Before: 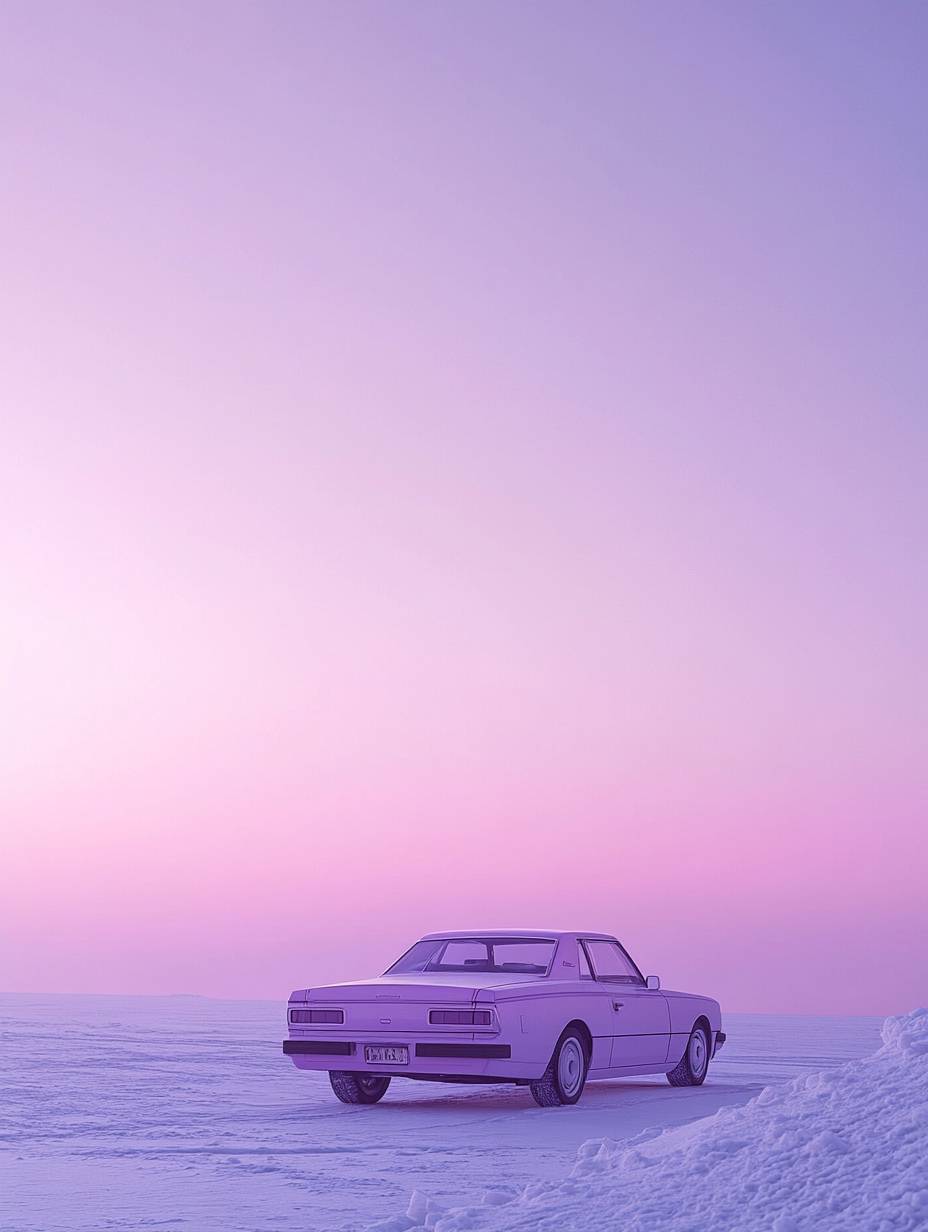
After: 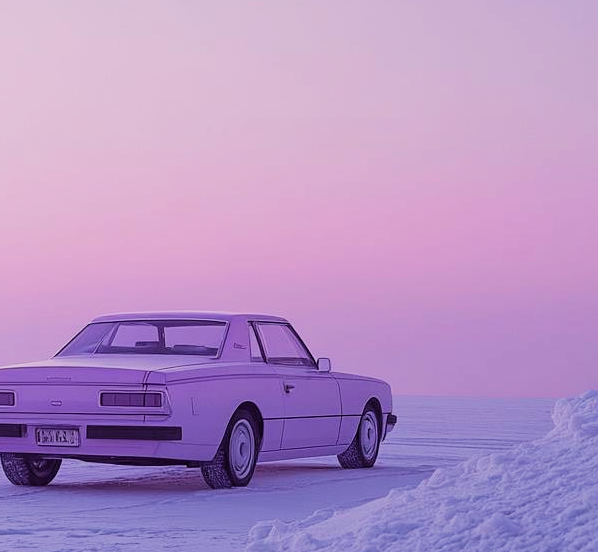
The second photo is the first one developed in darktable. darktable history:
crop and rotate: left 35.509%, top 50.238%, bottom 4.934%
filmic rgb: black relative exposure -5 EV, hardness 2.88, contrast 1.2
